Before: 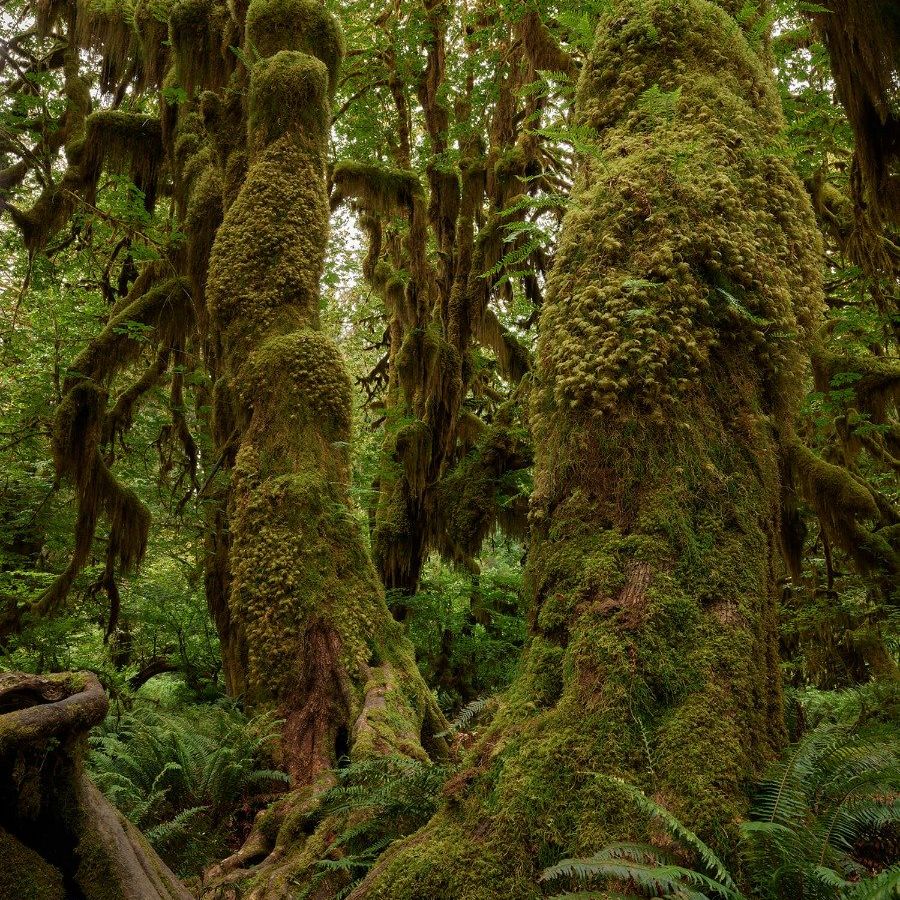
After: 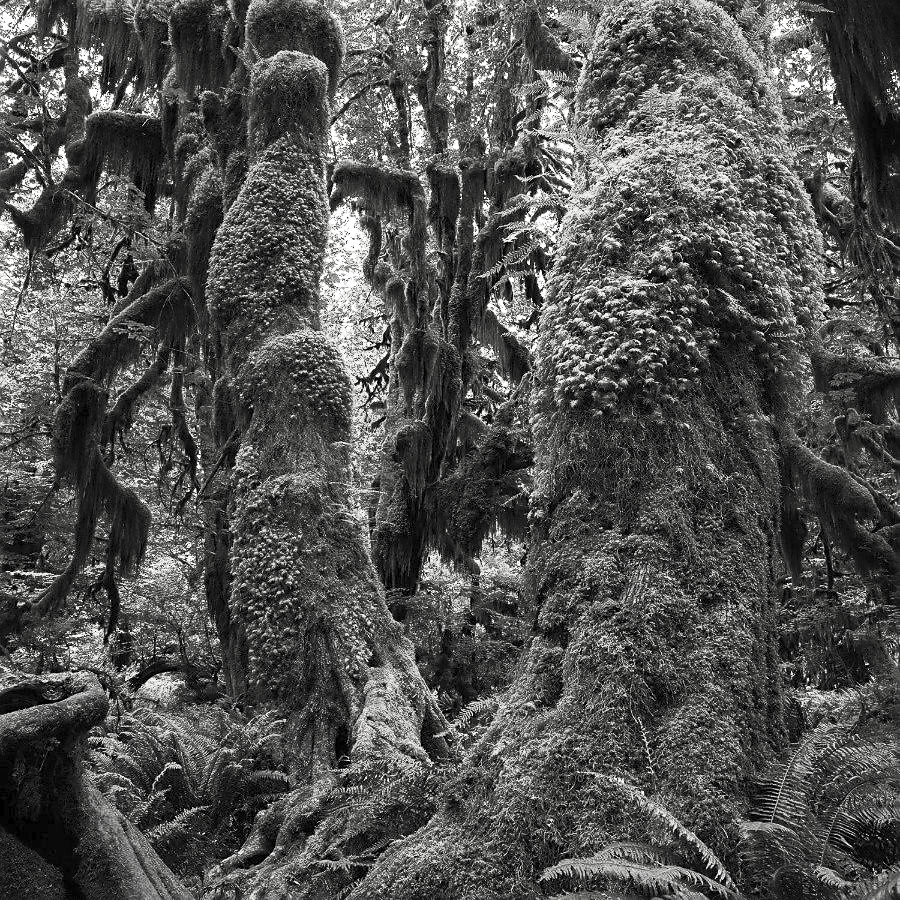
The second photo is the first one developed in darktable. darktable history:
contrast brightness saturation: contrast 0.523, brightness 0.472, saturation -0.986
sharpen: radius 1.844, amount 0.409, threshold 1.381
